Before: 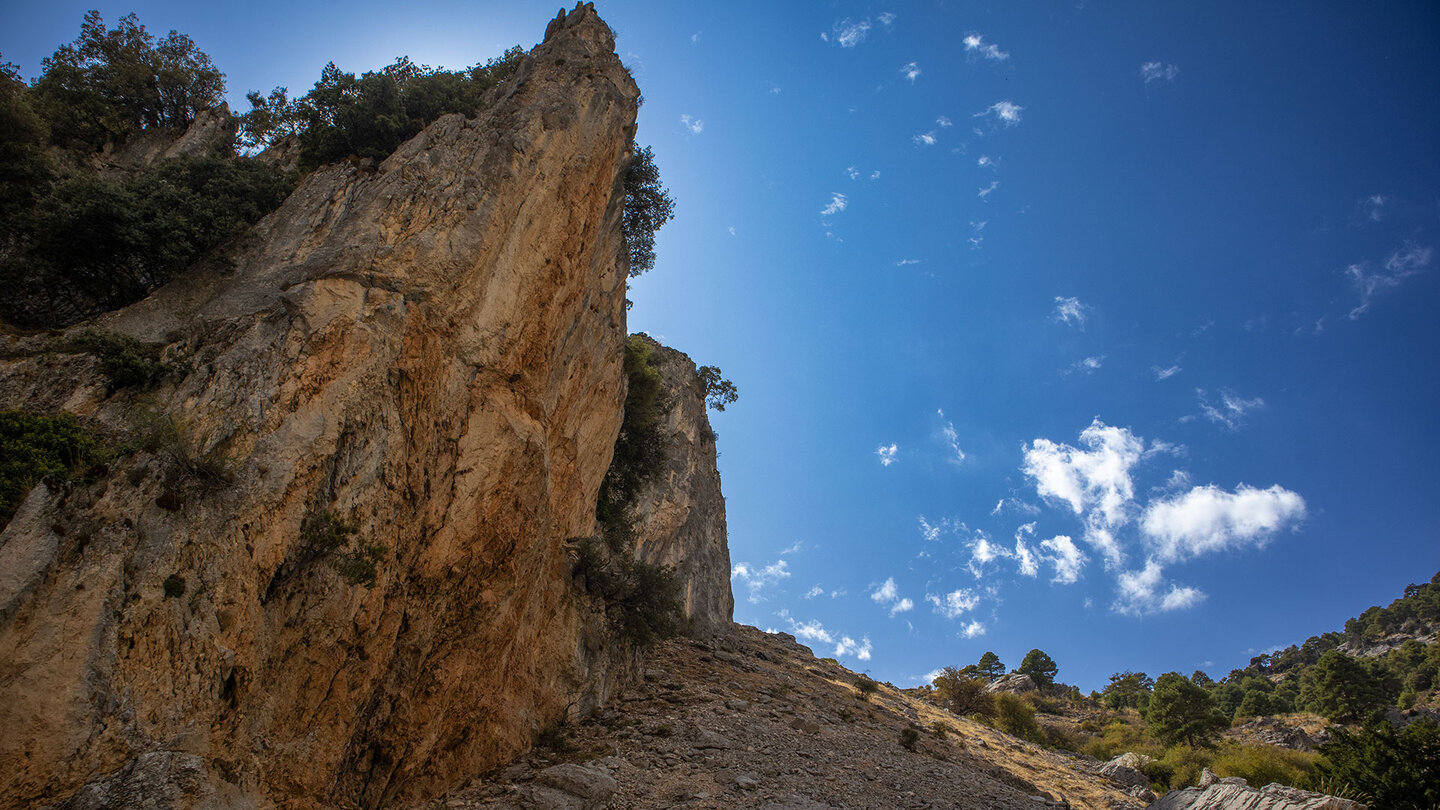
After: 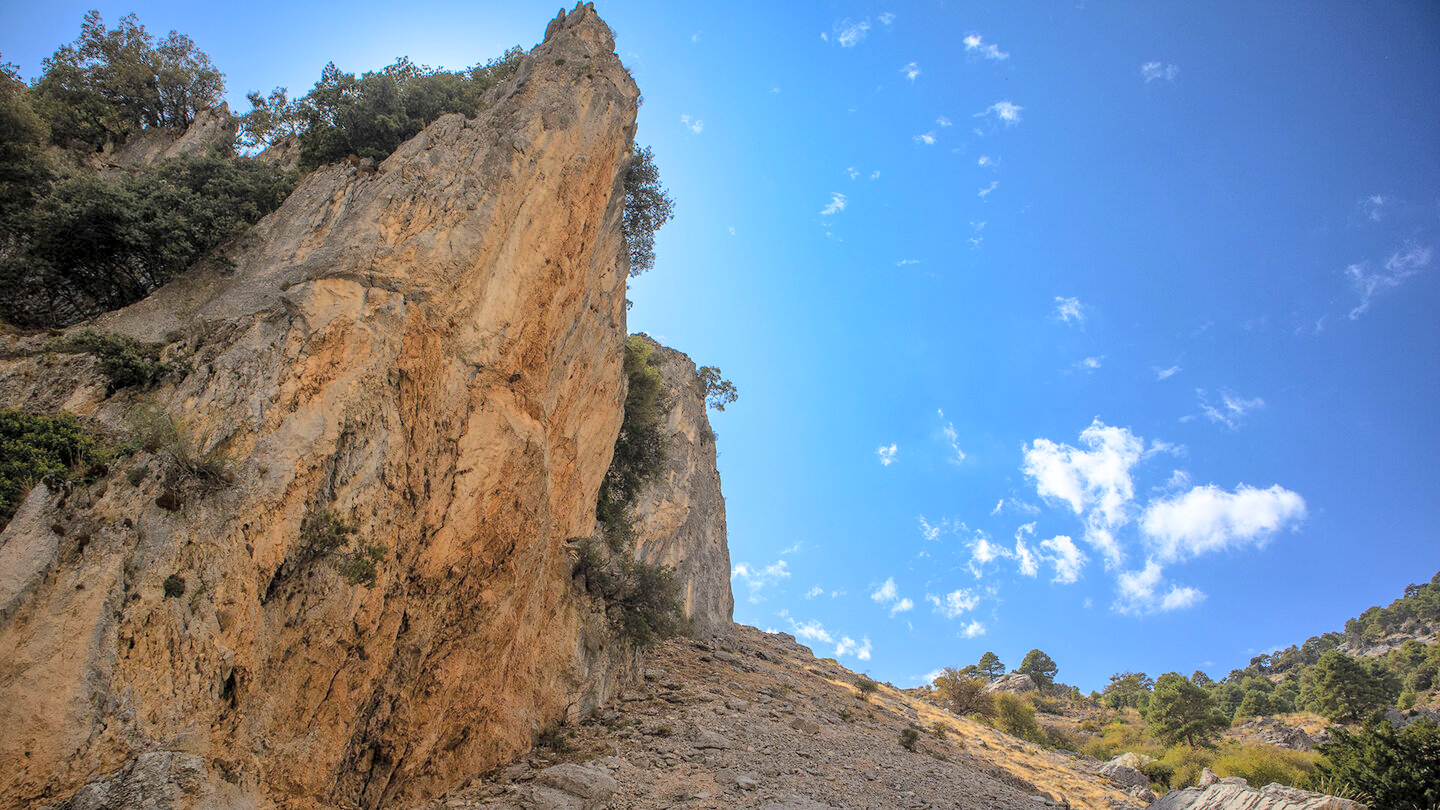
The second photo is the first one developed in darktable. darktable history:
global tonemap: drago (0.7, 100)
exposure: black level correction 0.001, exposure 0.955 EV, compensate exposure bias true, compensate highlight preservation false
